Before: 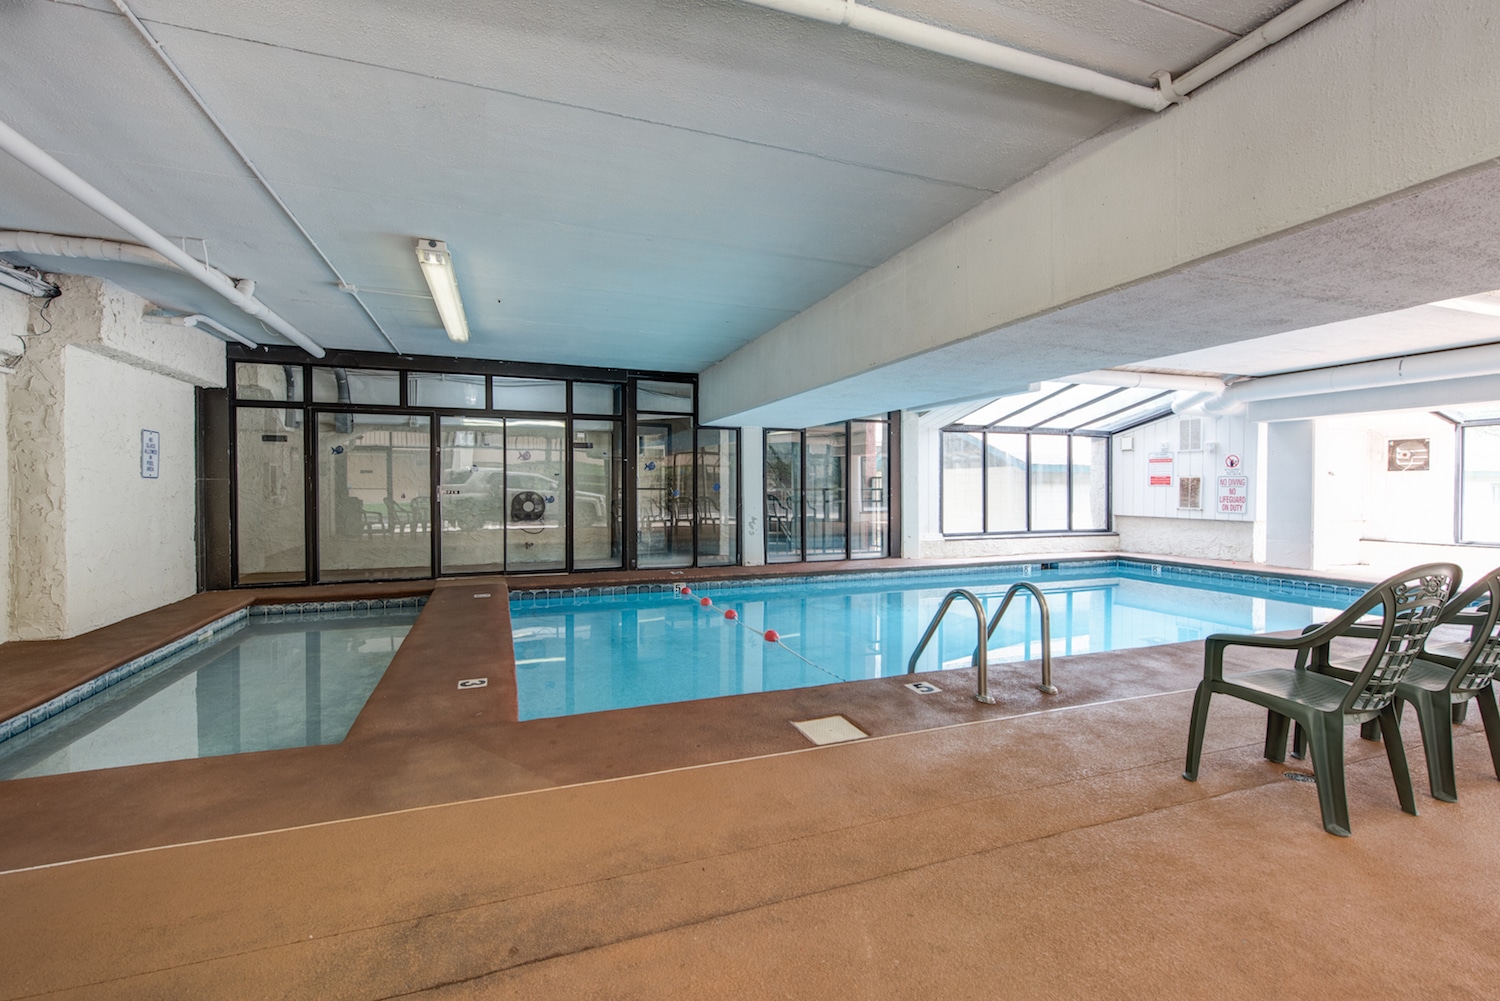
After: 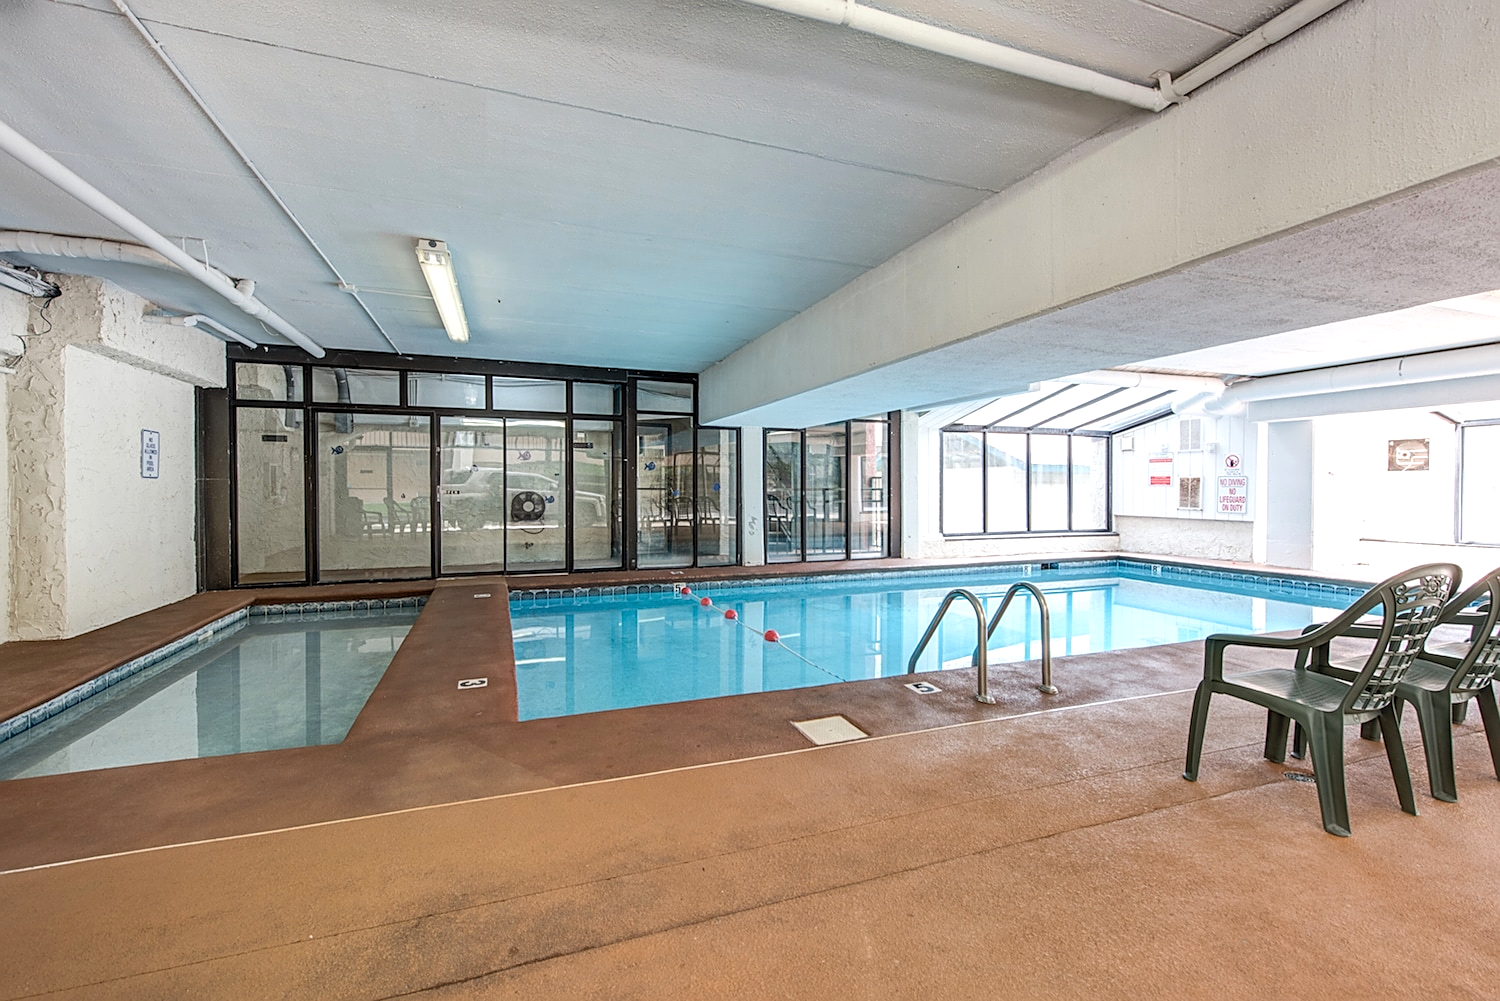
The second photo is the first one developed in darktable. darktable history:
exposure: exposure 0.29 EV, compensate highlight preservation false
sharpen: on, module defaults
